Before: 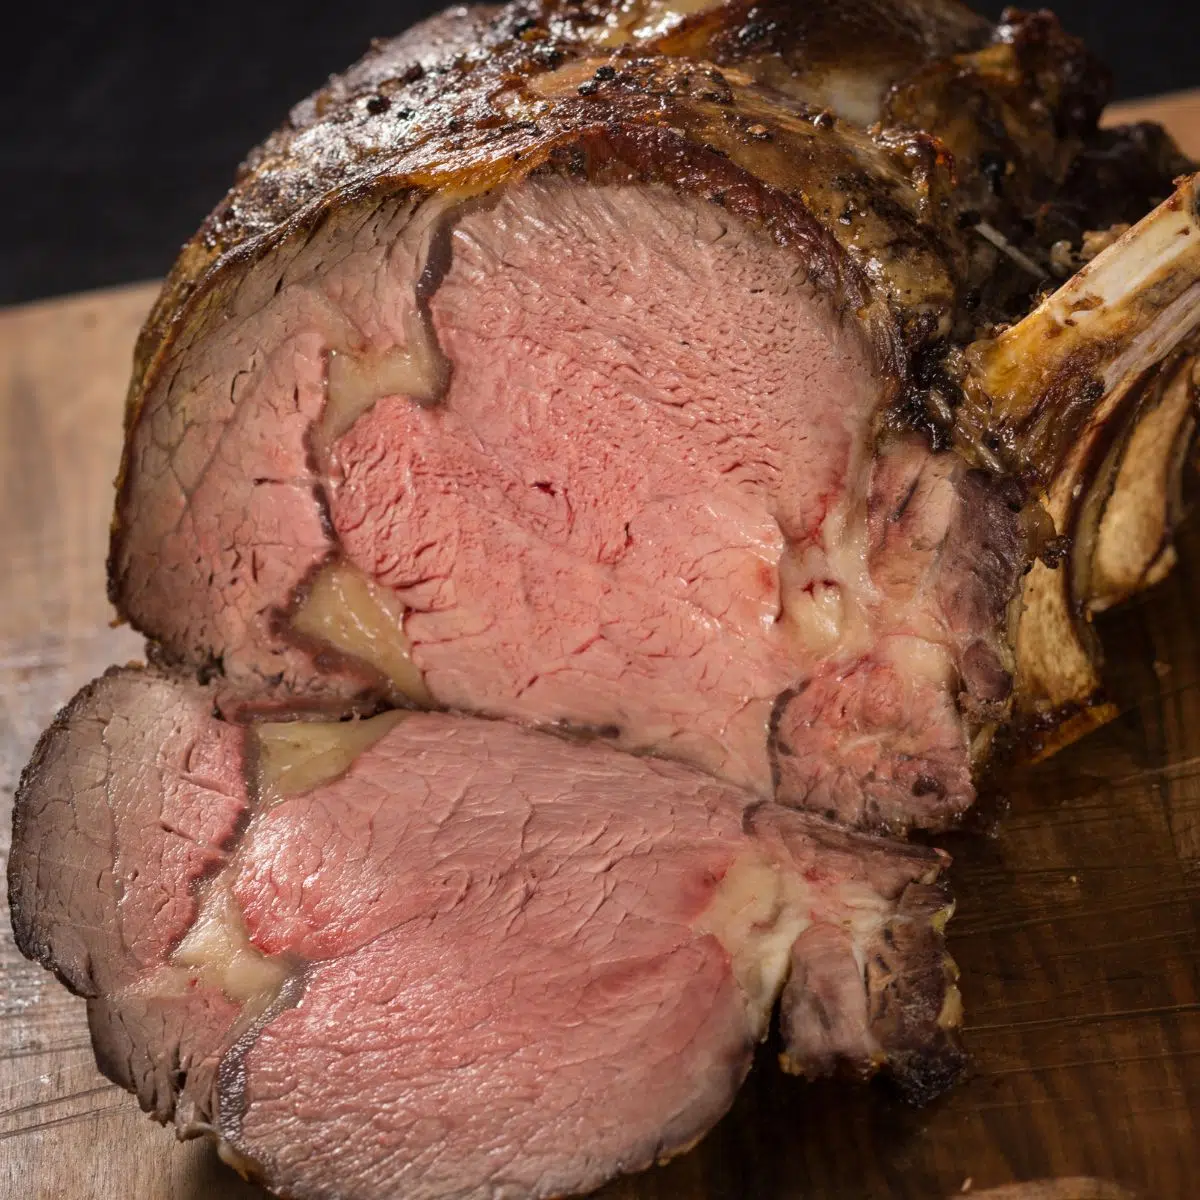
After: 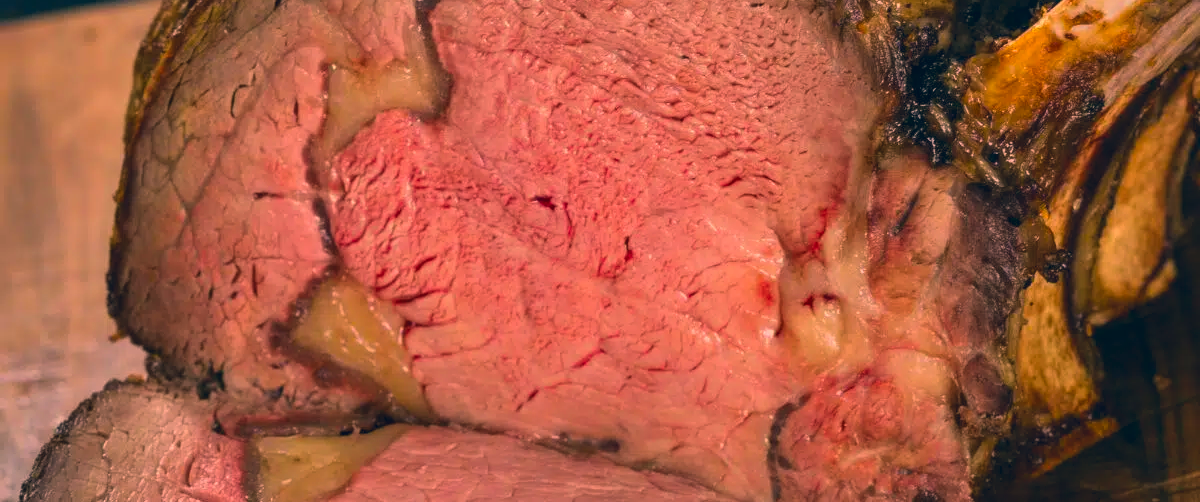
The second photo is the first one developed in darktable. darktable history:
local contrast: highlights 100%, shadows 100%, detail 120%, midtone range 0.2
white balance: emerald 1
color correction: highlights a* 17.03, highlights b* 0.205, shadows a* -15.38, shadows b* -14.56, saturation 1.5
crop and rotate: top 23.84%, bottom 34.294%
bloom: size 9%, threshold 100%, strength 7%
color balance: lift [1.005, 1.002, 0.998, 0.998], gamma [1, 1.021, 1.02, 0.979], gain [0.923, 1.066, 1.056, 0.934]
